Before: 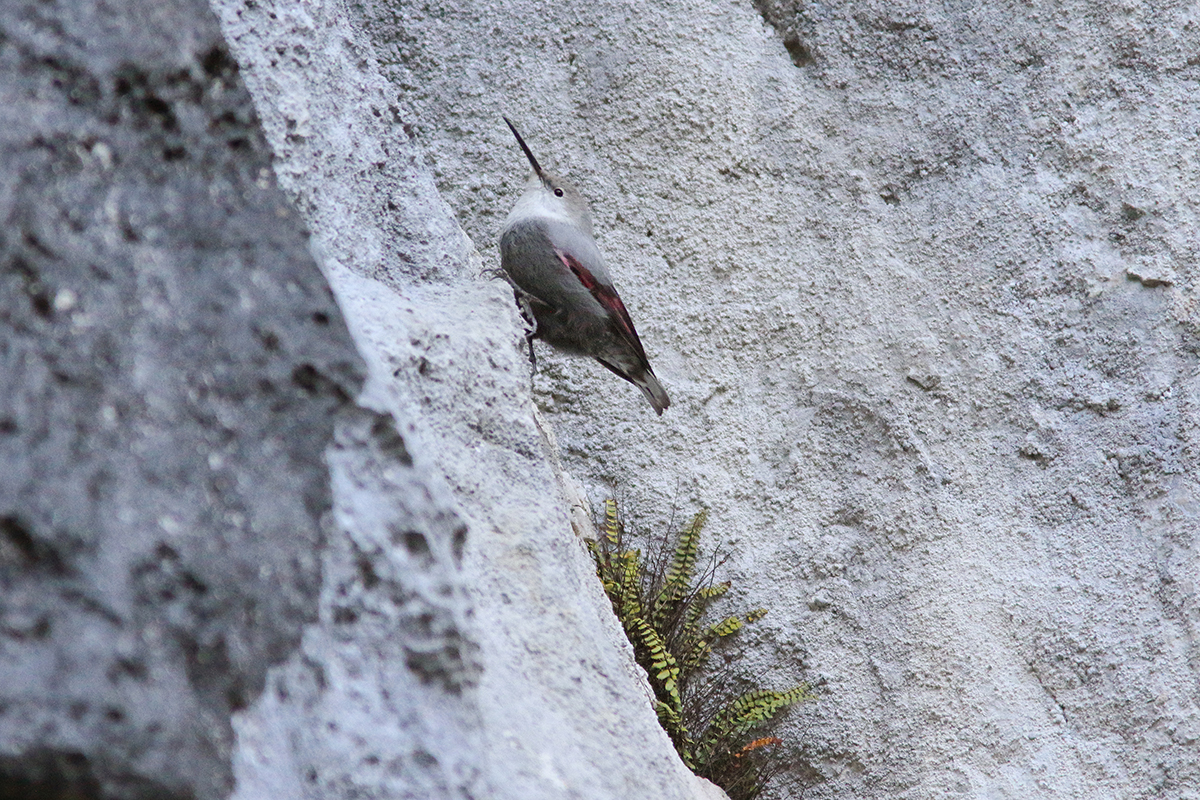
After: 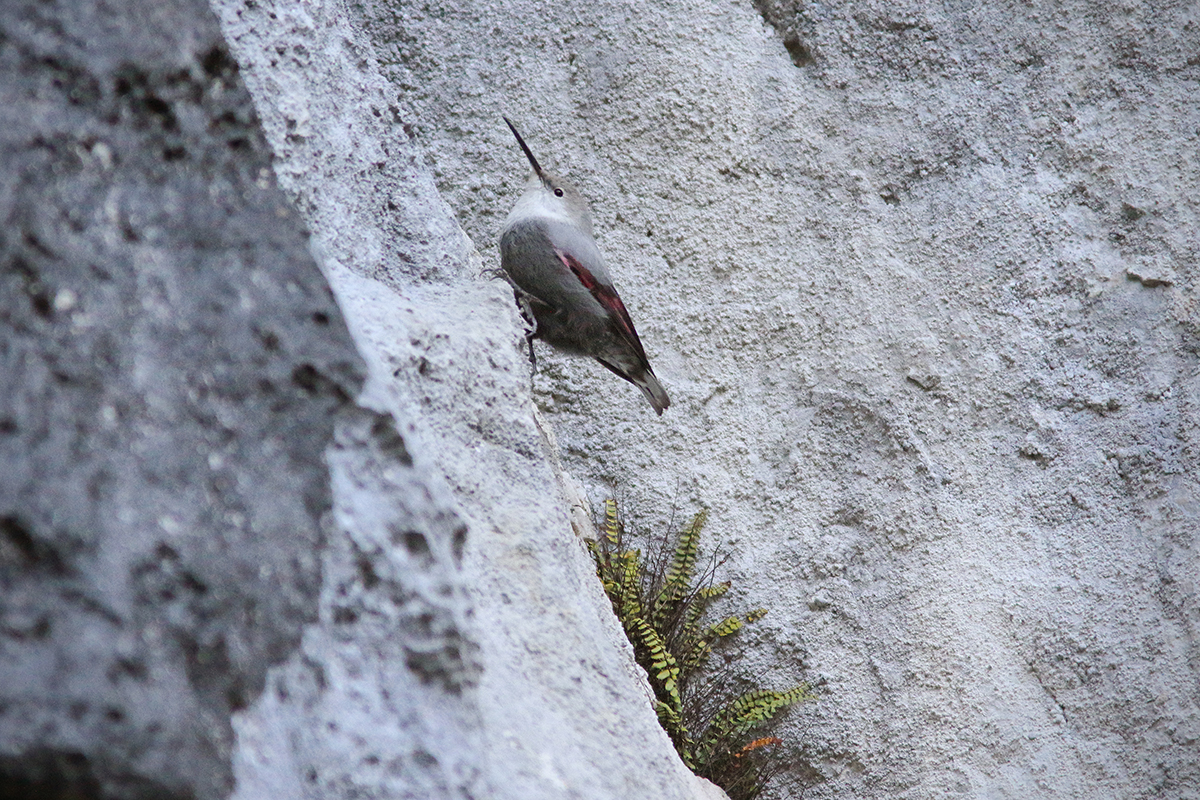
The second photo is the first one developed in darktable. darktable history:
vignetting: brightness -0.558, saturation -0.001, center (-0.031, -0.047)
